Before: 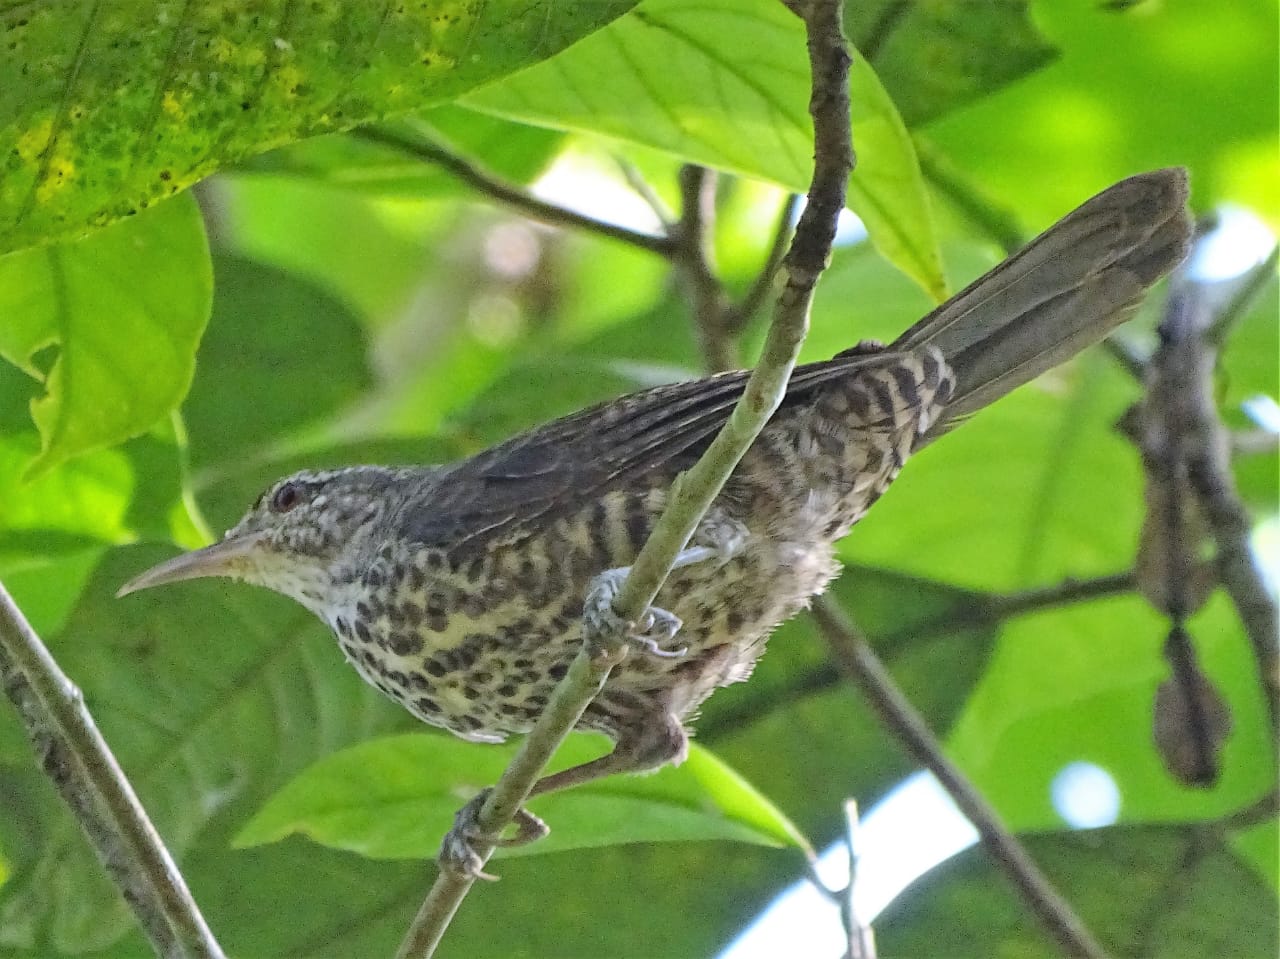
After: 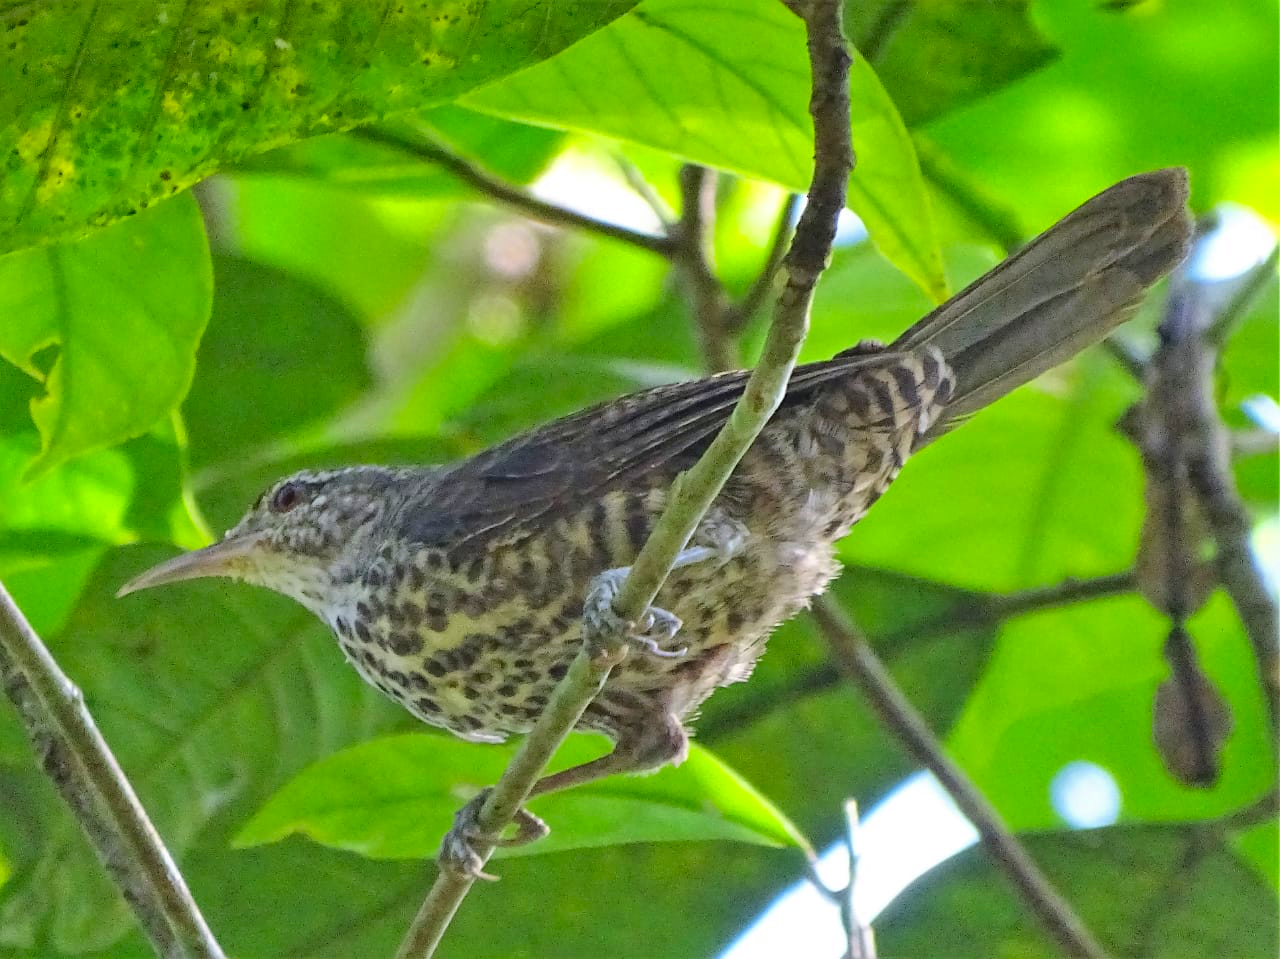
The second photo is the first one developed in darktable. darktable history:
color zones: curves: ch0 [(0, 0.613) (0.01, 0.613) (0.245, 0.448) (0.498, 0.529) (0.642, 0.665) (0.879, 0.777) (0.99, 0.613)]; ch1 [(0, 0) (0.143, 0) (0.286, 0) (0.429, 0) (0.571, 0) (0.714, 0) (0.857, 0)], mix -131.09%
rotate and perspective: automatic cropping off
